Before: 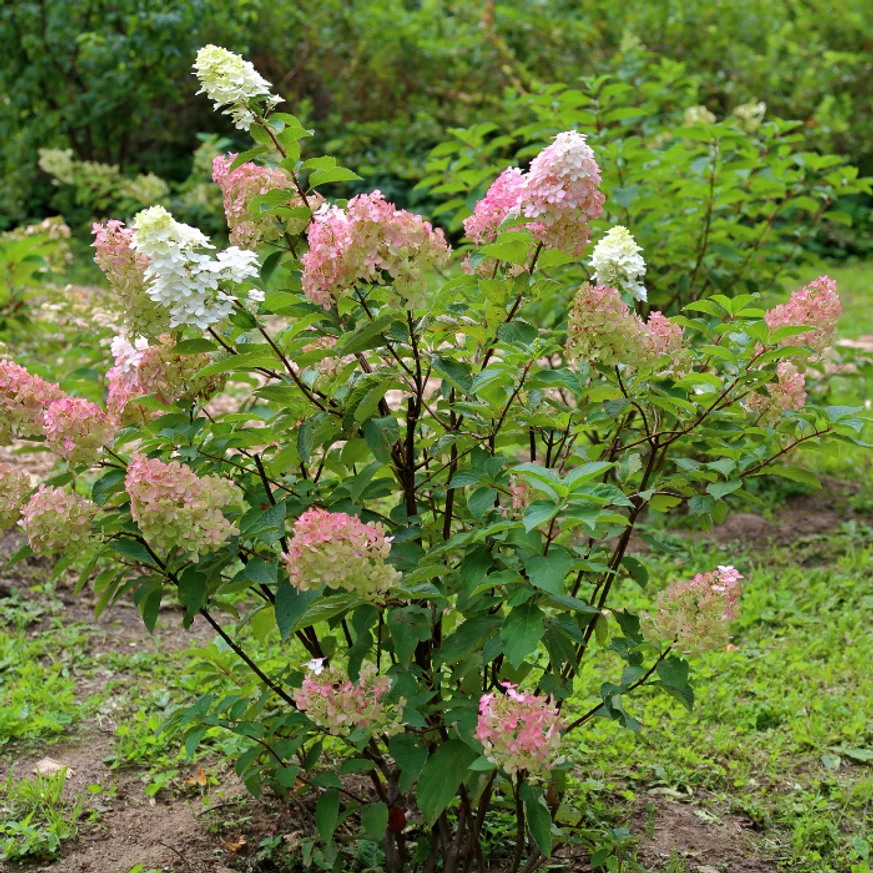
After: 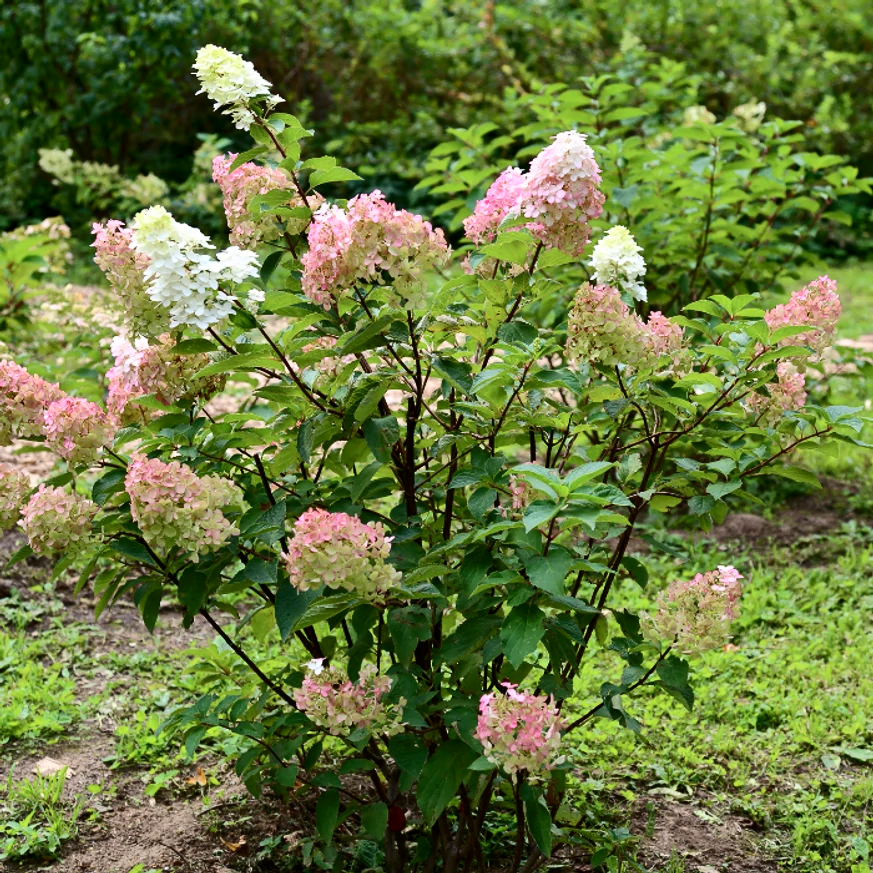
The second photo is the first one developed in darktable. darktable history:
contrast brightness saturation: contrast 0.28
